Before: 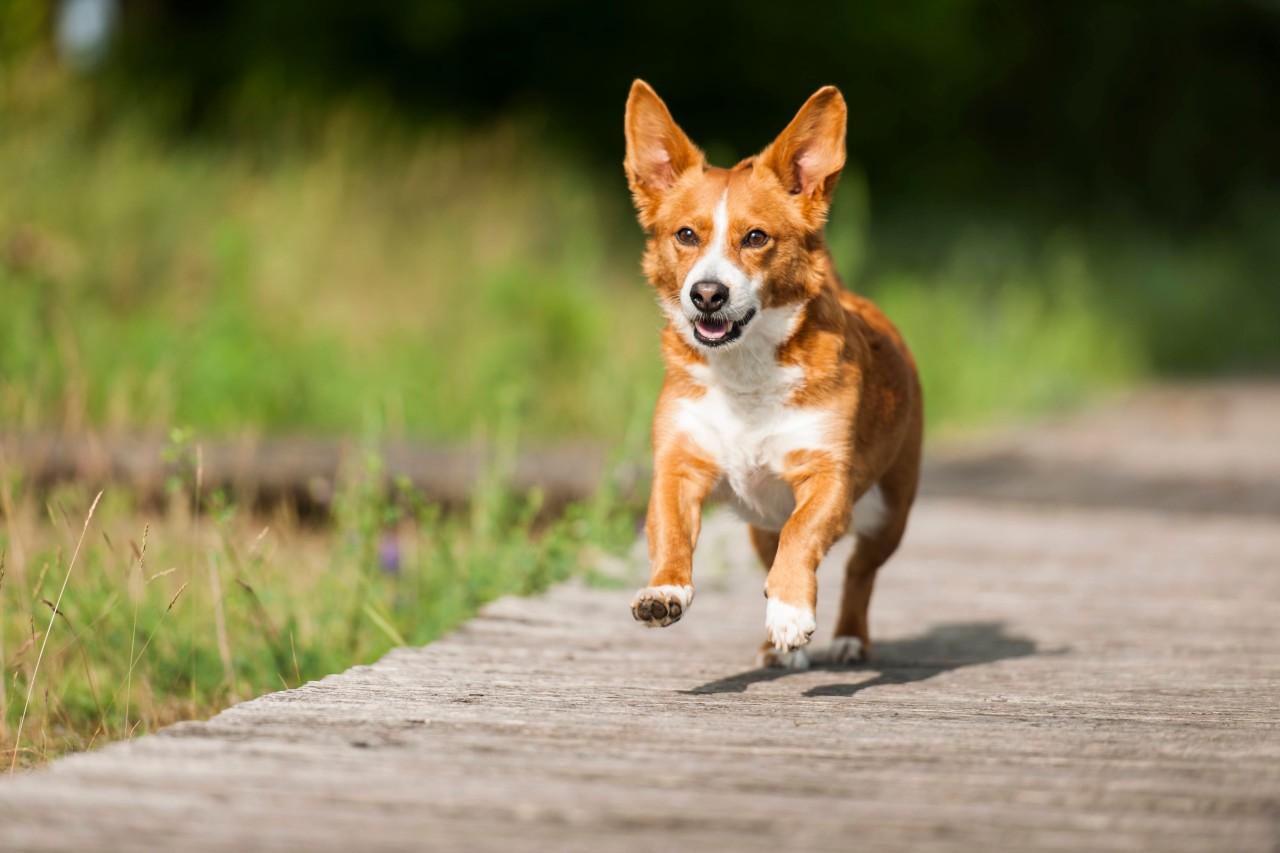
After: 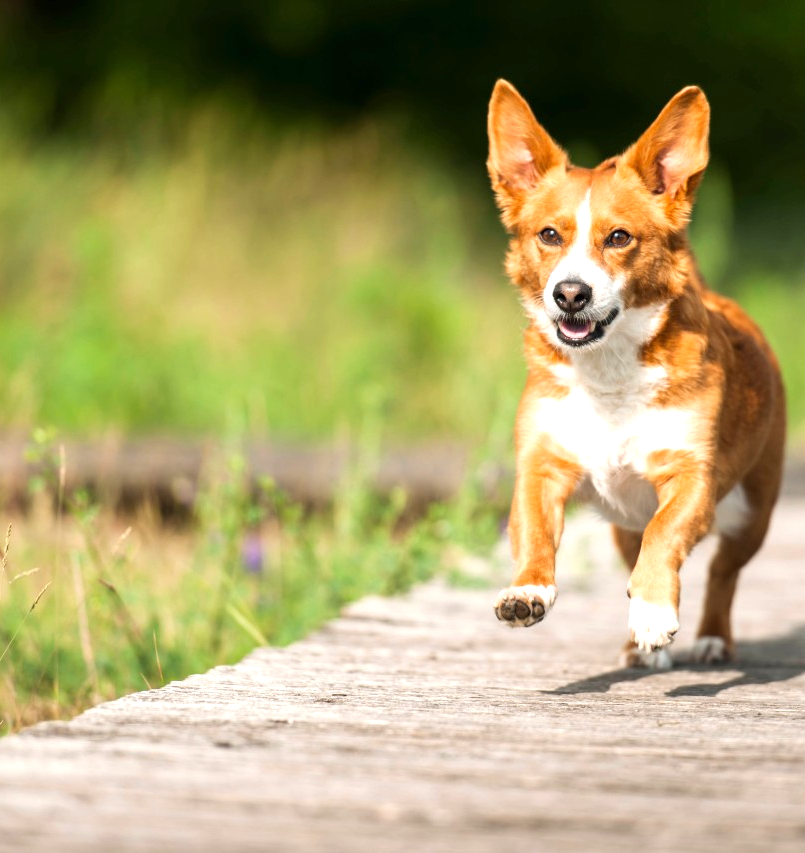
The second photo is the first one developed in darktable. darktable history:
exposure: exposure 0.611 EV, compensate highlight preservation false
crop: left 10.775%, right 26.317%
